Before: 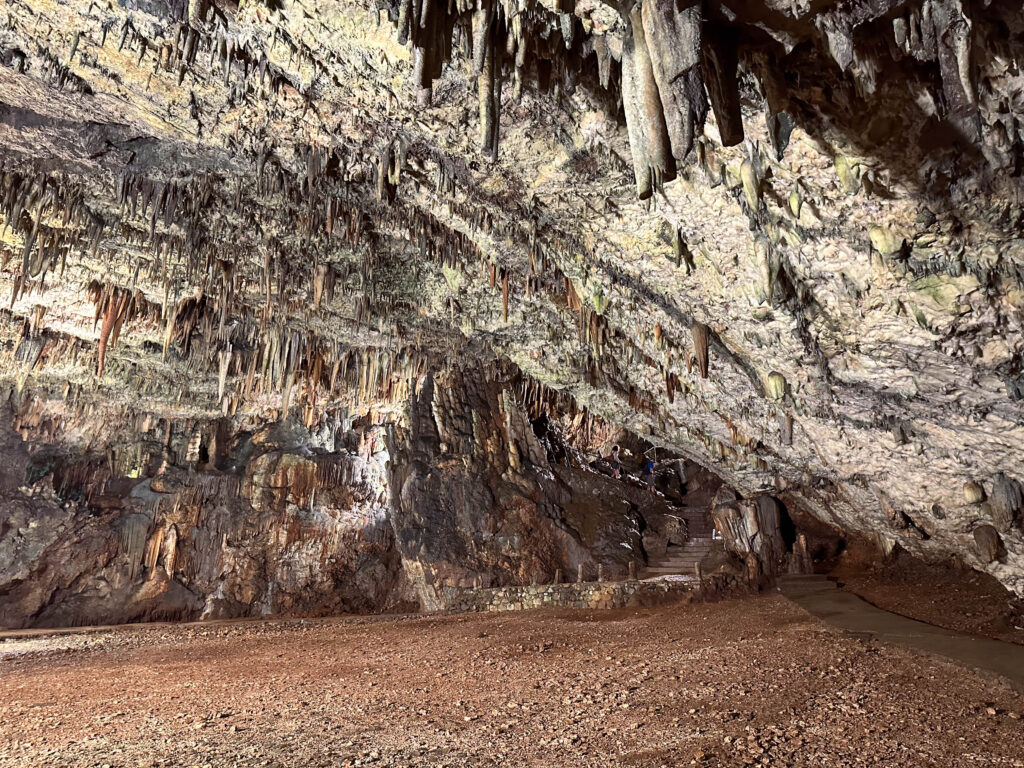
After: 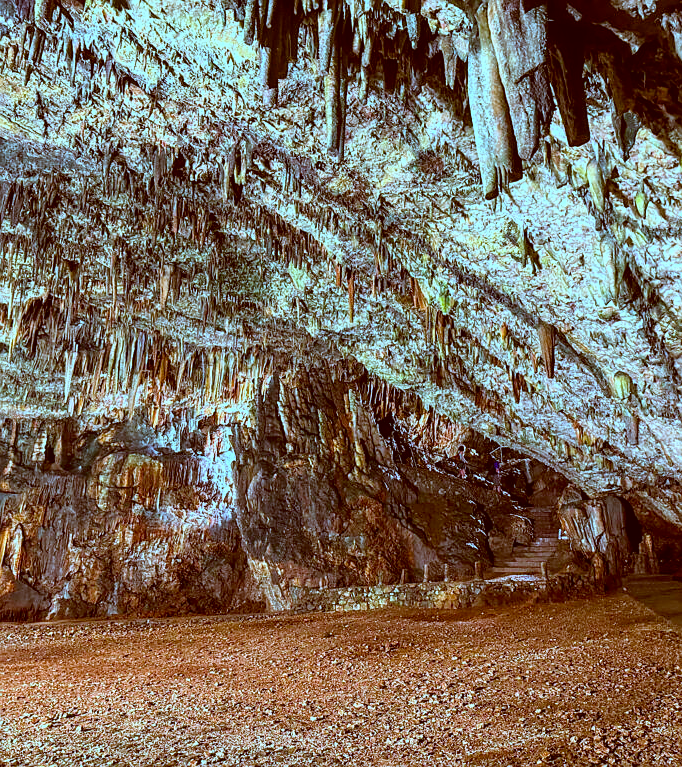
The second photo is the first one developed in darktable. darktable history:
contrast brightness saturation: saturation 0.1
local contrast: detail 130%
color balance rgb: linear chroma grading › global chroma 23.15%, perceptual saturation grading › global saturation 28.7%, perceptual saturation grading › mid-tones 12.04%, perceptual saturation grading › shadows 10.19%, global vibrance 22.22%
color correction: highlights a* -14.62, highlights b* -16.22, shadows a* 10.12, shadows b* 29.4
crop and rotate: left 15.055%, right 18.278%
tone equalizer: -7 EV 0.13 EV, smoothing diameter 25%, edges refinement/feathering 10, preserve details guided filter
white balance: red 0.926, green 1.003, blue 1.133
sharpen: radius 0.969, amount 0.604
